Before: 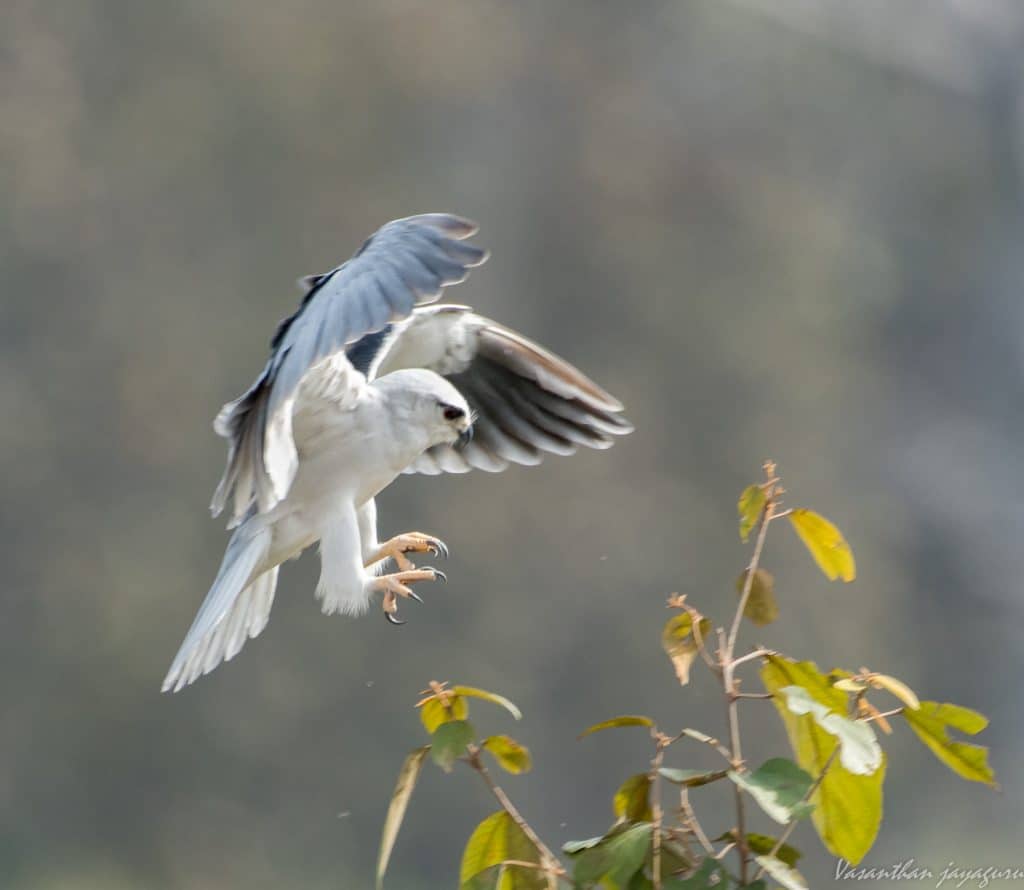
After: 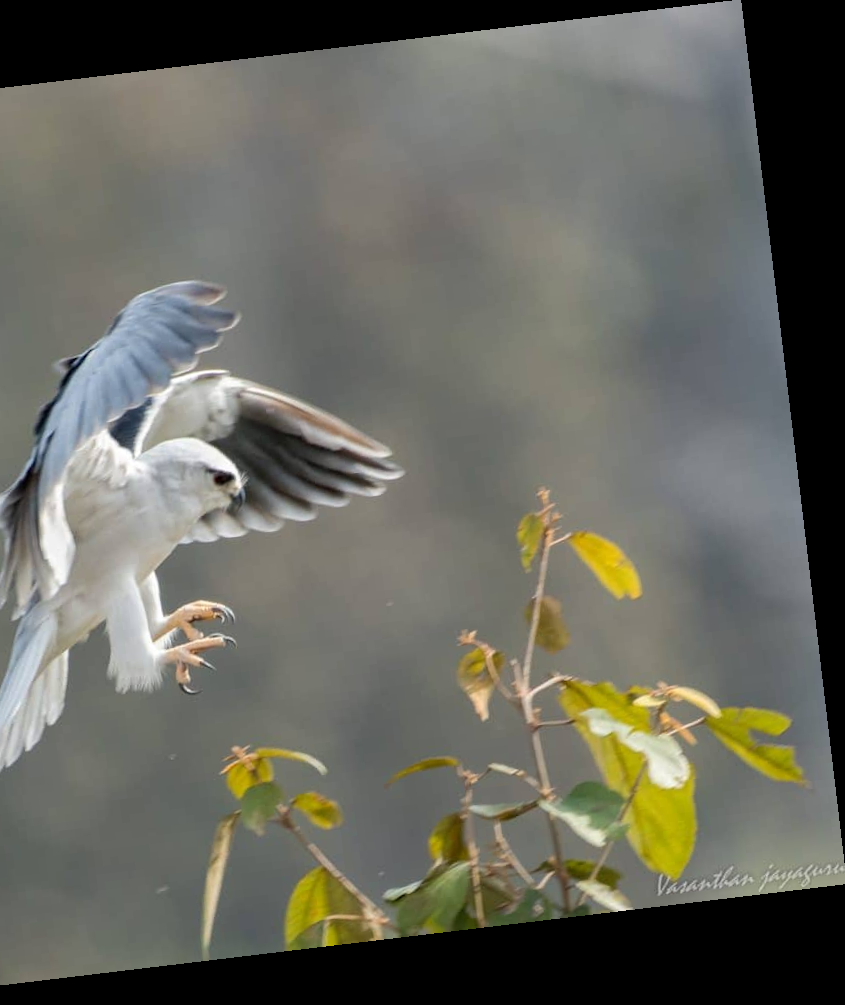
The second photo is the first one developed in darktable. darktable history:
crop and rotate: left 24.6%
rotate and perspective: rotation -6.83°, automatic cropping off
